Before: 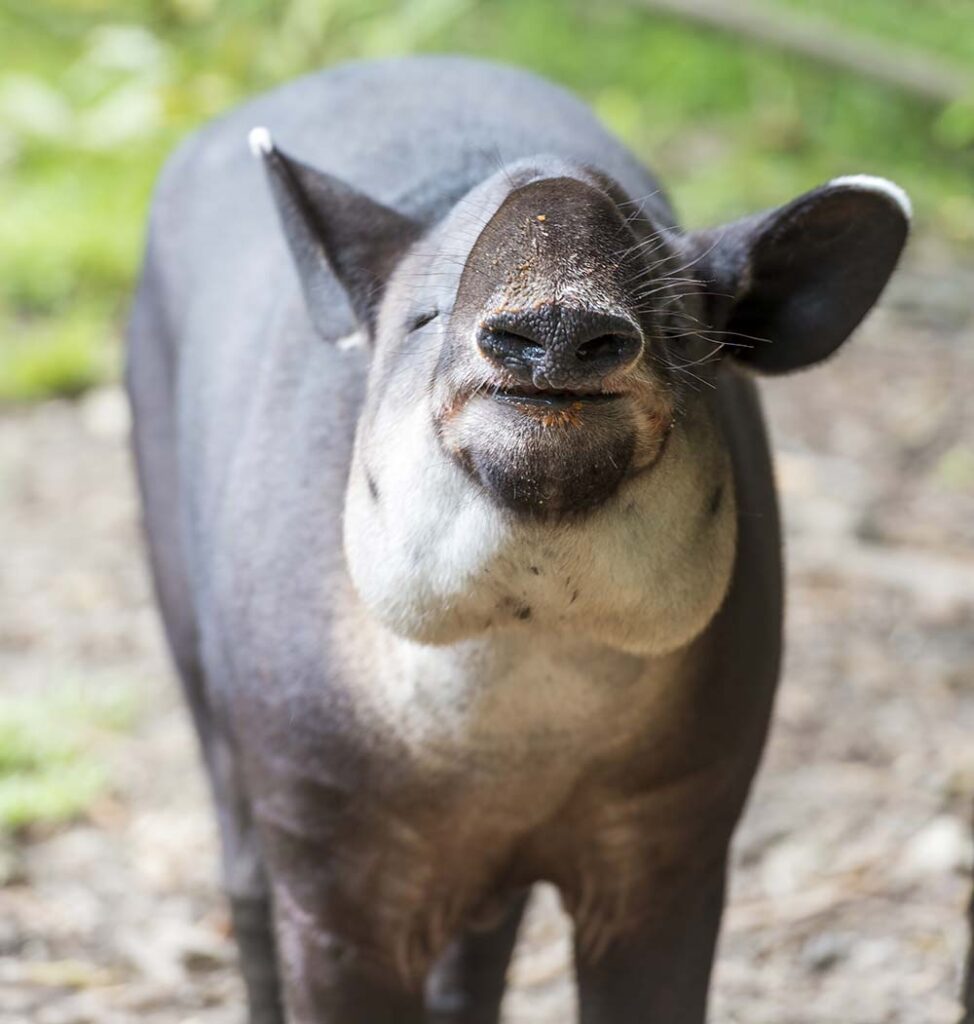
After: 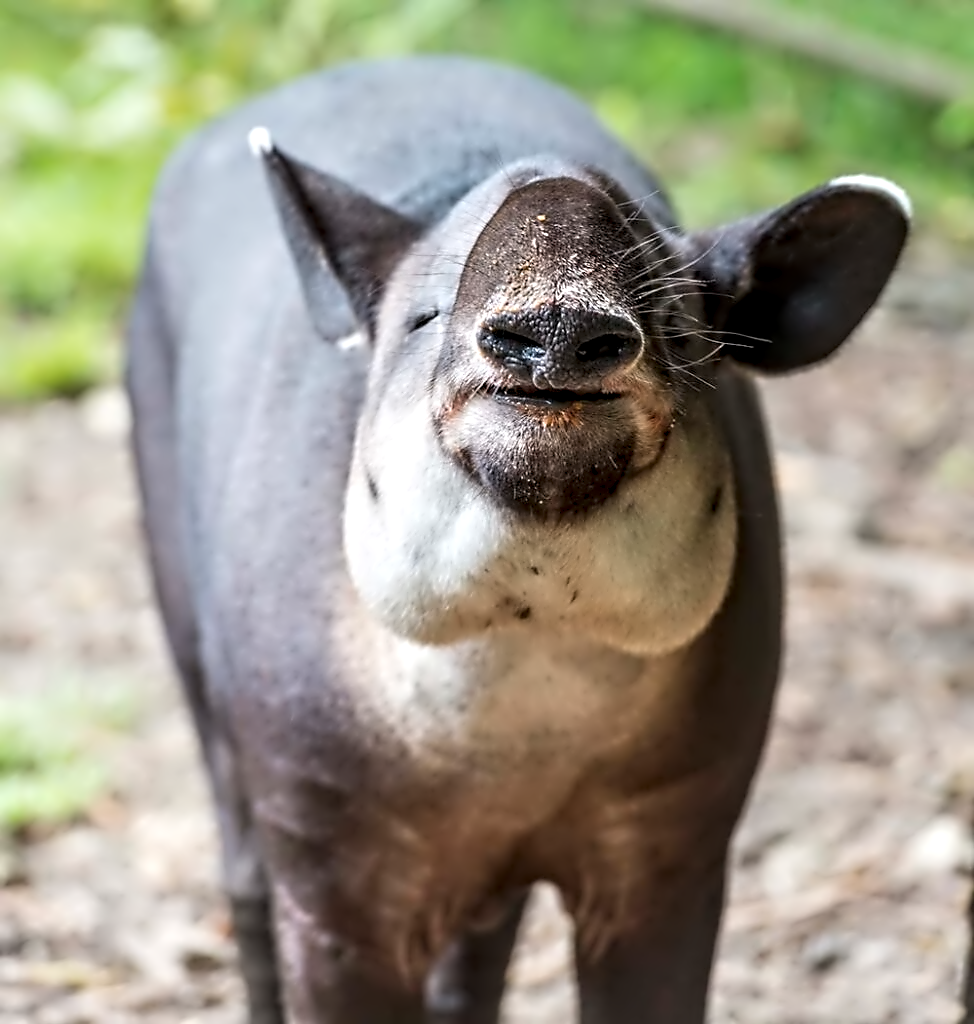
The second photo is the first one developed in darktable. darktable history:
levels: levels [0, 0.492, 0.984]
contrast equalizer: octaves 7, y [[0.5, 0.542, 0.583, 0.625, 0.667, 0.708], [0.5 ×6], [0.5 ×6], [0, 0.033, 0.067, 0.1, 0.133, 0.167], [0, 0.05, 0.1, 0.15, 0.2, 0.25]]
